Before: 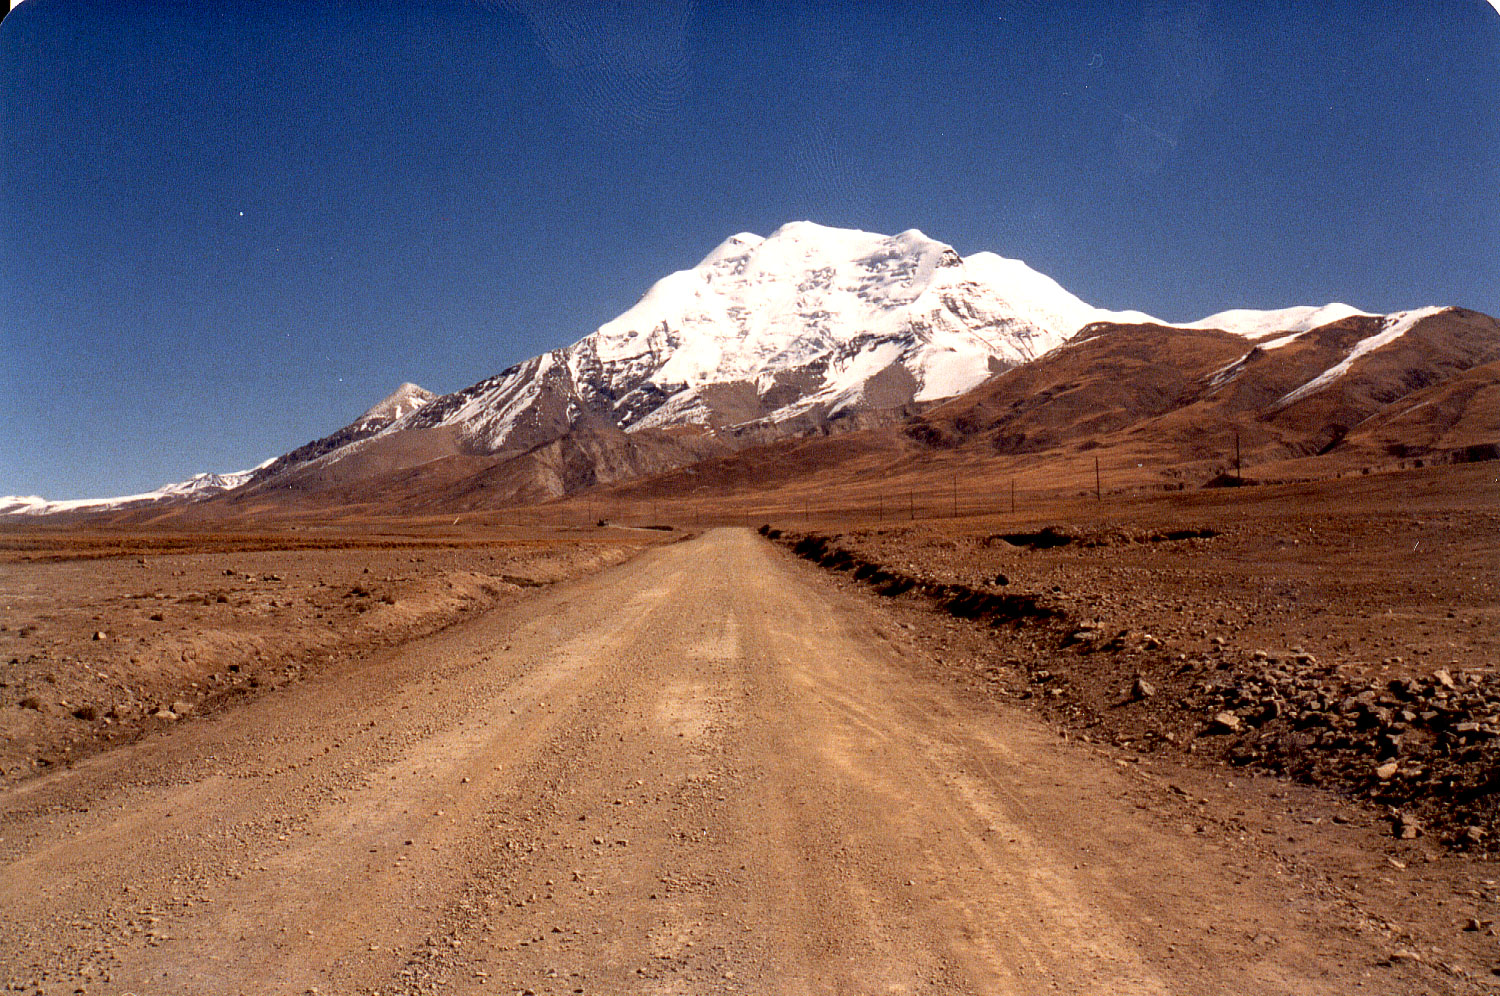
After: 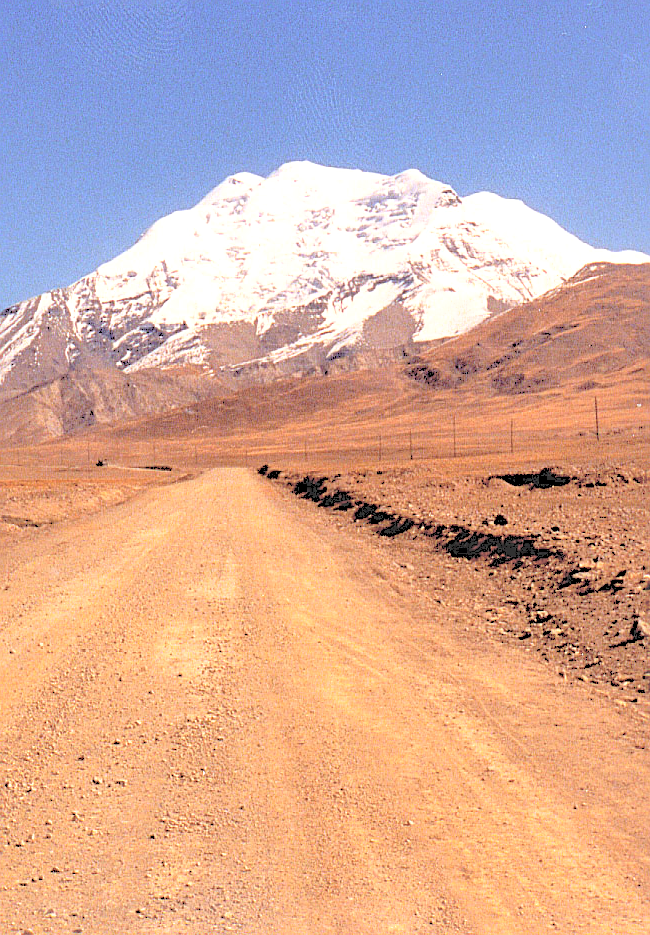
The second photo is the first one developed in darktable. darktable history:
shadows and highlights: on, module defaults
crop: left 33.452%, top 6.025%, right 23.155%
contrast brightness saturation: brightness 1
sharpen: on, module defaults
exposure: exposure 0.376 EV, compensate highlight preservation false
